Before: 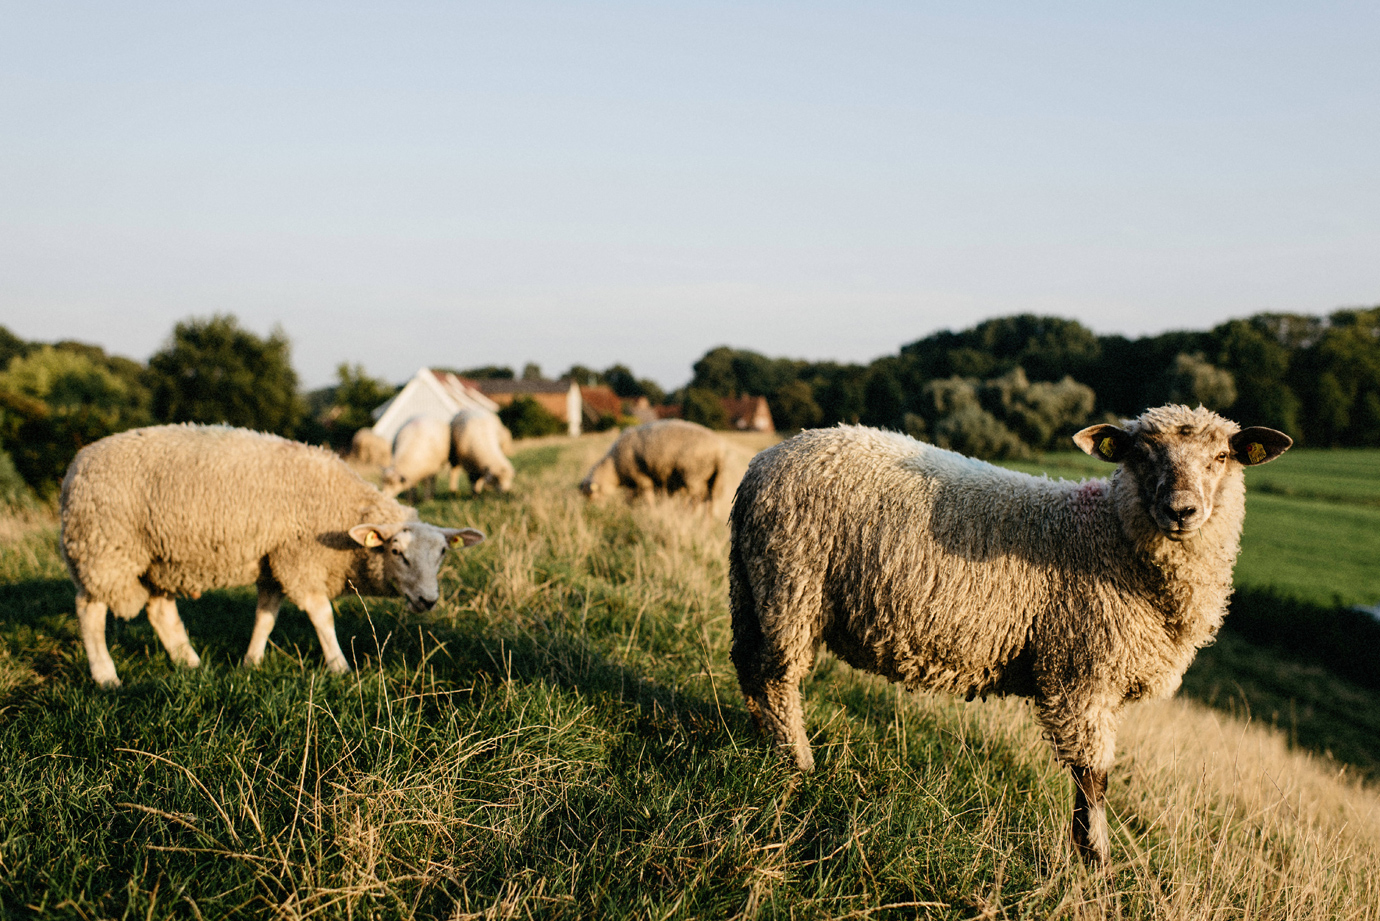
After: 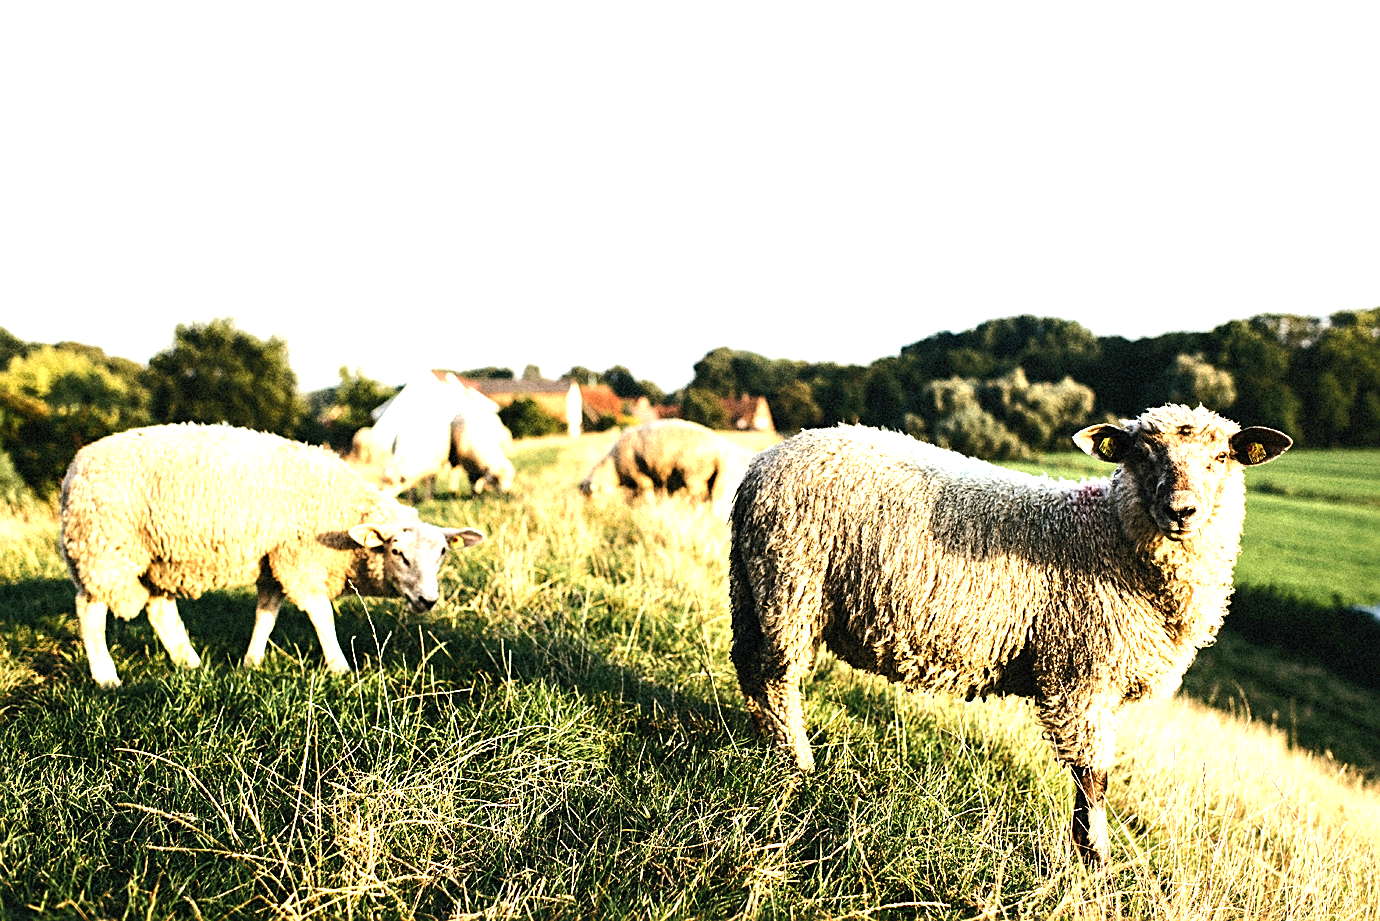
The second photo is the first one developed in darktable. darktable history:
tone equalizer: -8 EV 0.001 EV, -7 EV -0.001 EV, -6 EV 0.005 EV, -5 EV -0.037 EV, -4 EV -0.132 EV, -3 EV -0.185 EV, -2 EV 0.244 EV, -1 EV 0.71 EV, +0 EV 0.52 EV
sharpen: on, module defaults
exposure: black level correction 0, exposure 1.199 EV, compensate highlight preservation false
